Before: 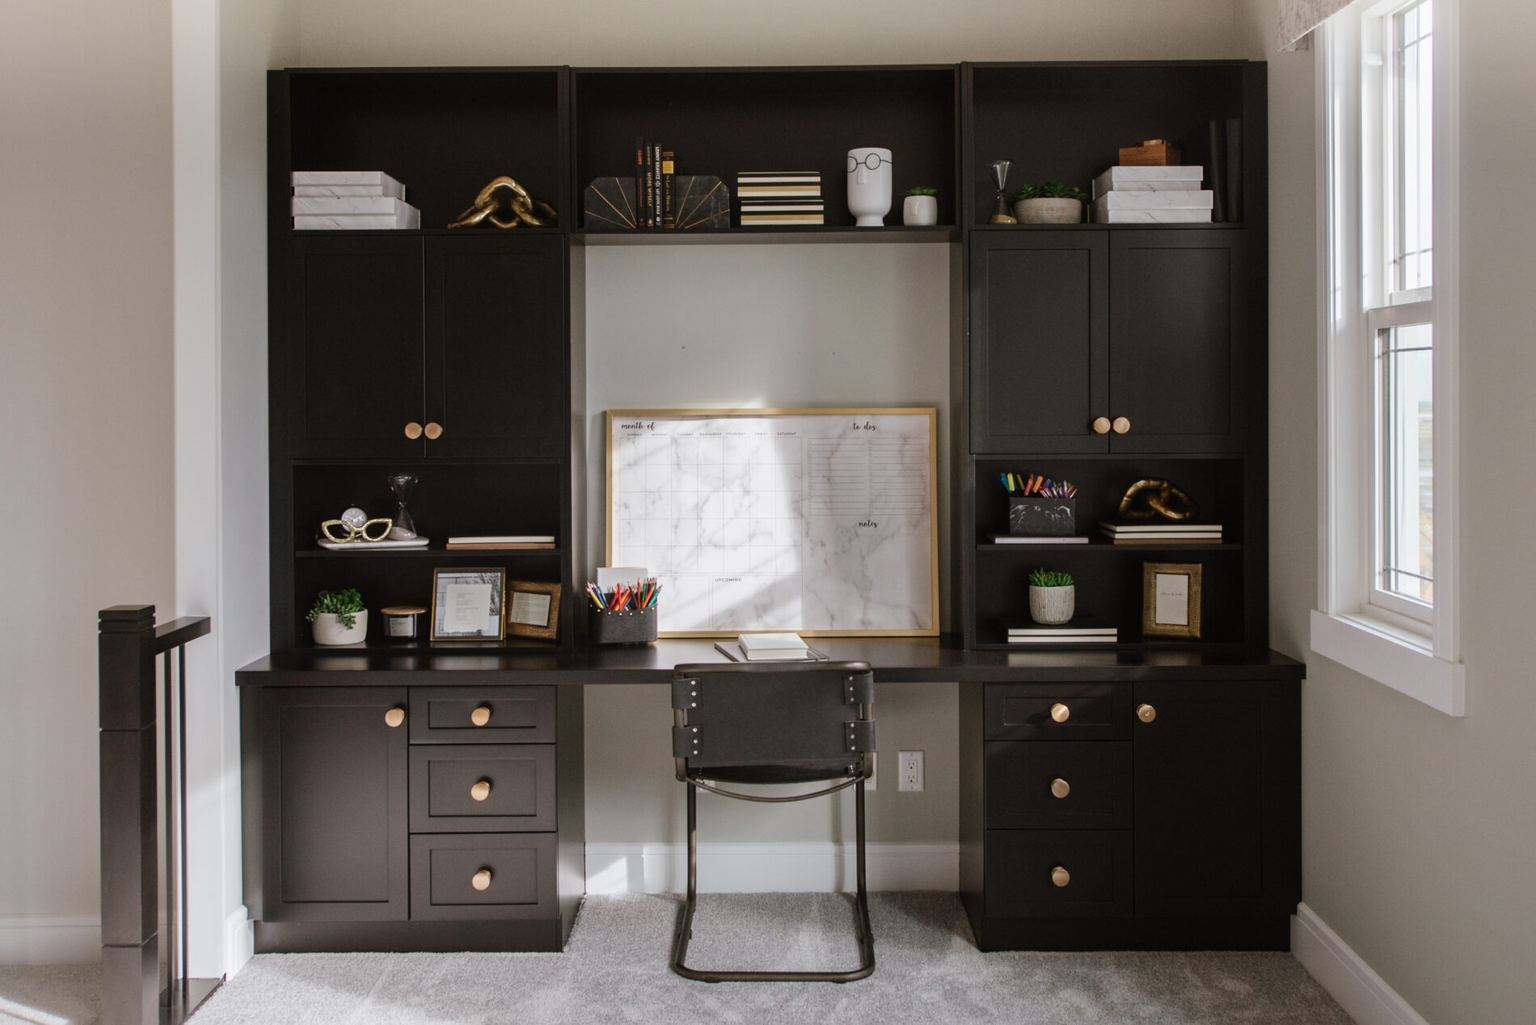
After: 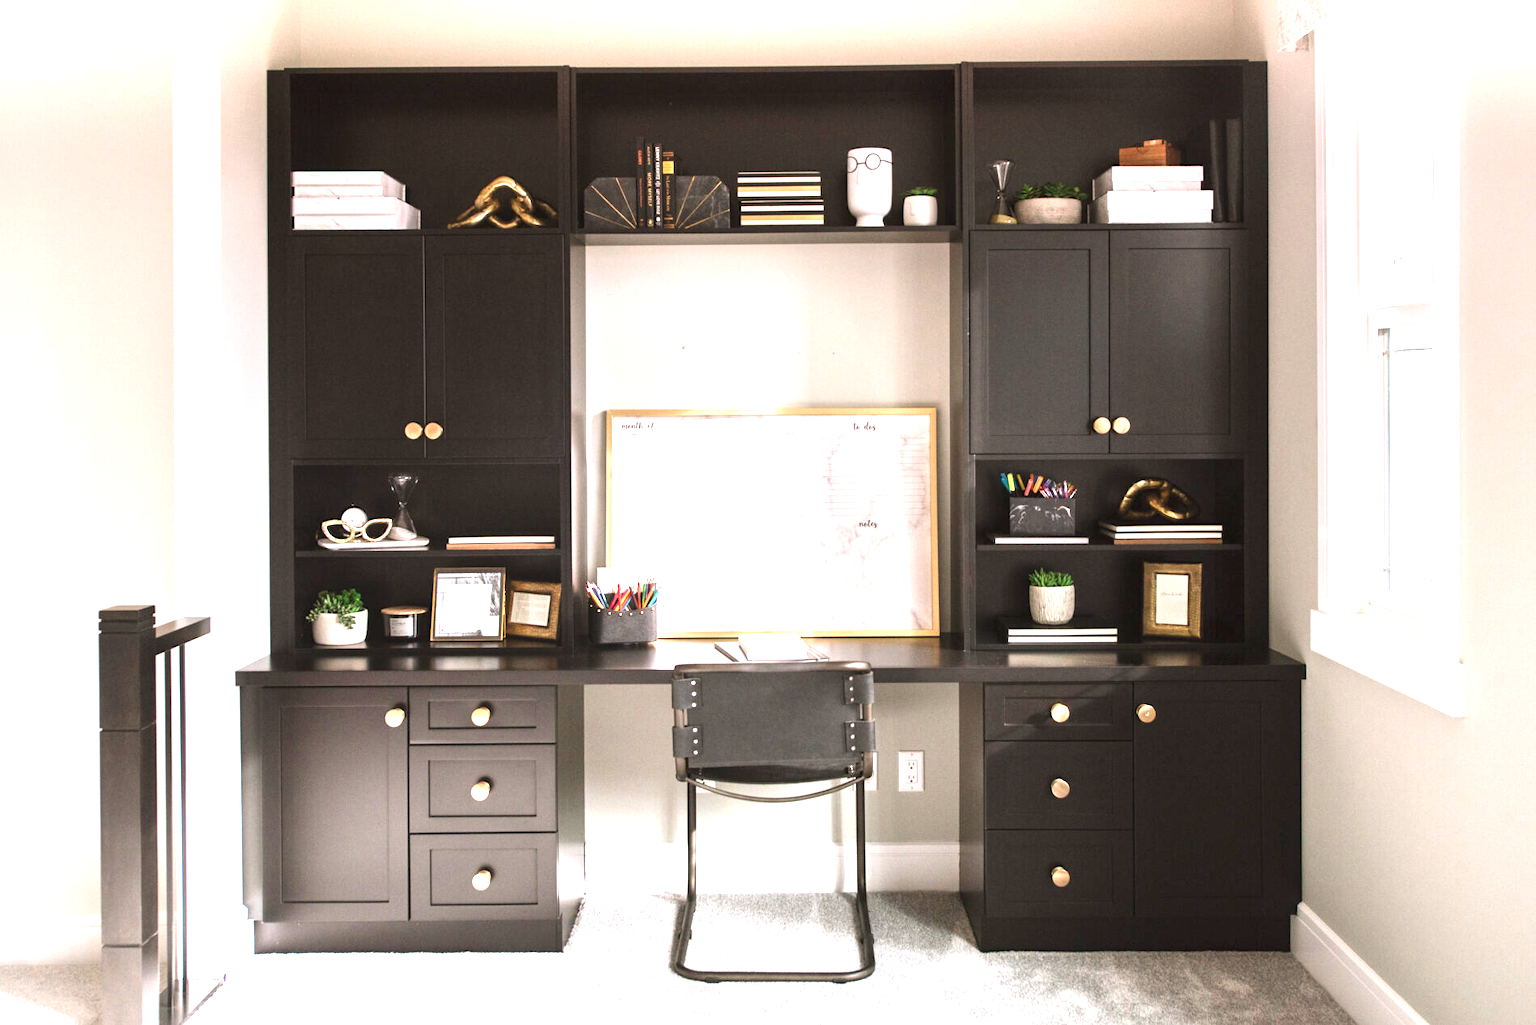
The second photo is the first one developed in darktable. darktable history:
exposure: black level correction 0, exposure 1.975 EV, compensate exposure bias true, compensate highlight preservation false
graduated density: density 0.38 EV, hardness 21%, rotation -6.11°, saturation 32%
contrast brightness saturation: saturation -0.04
